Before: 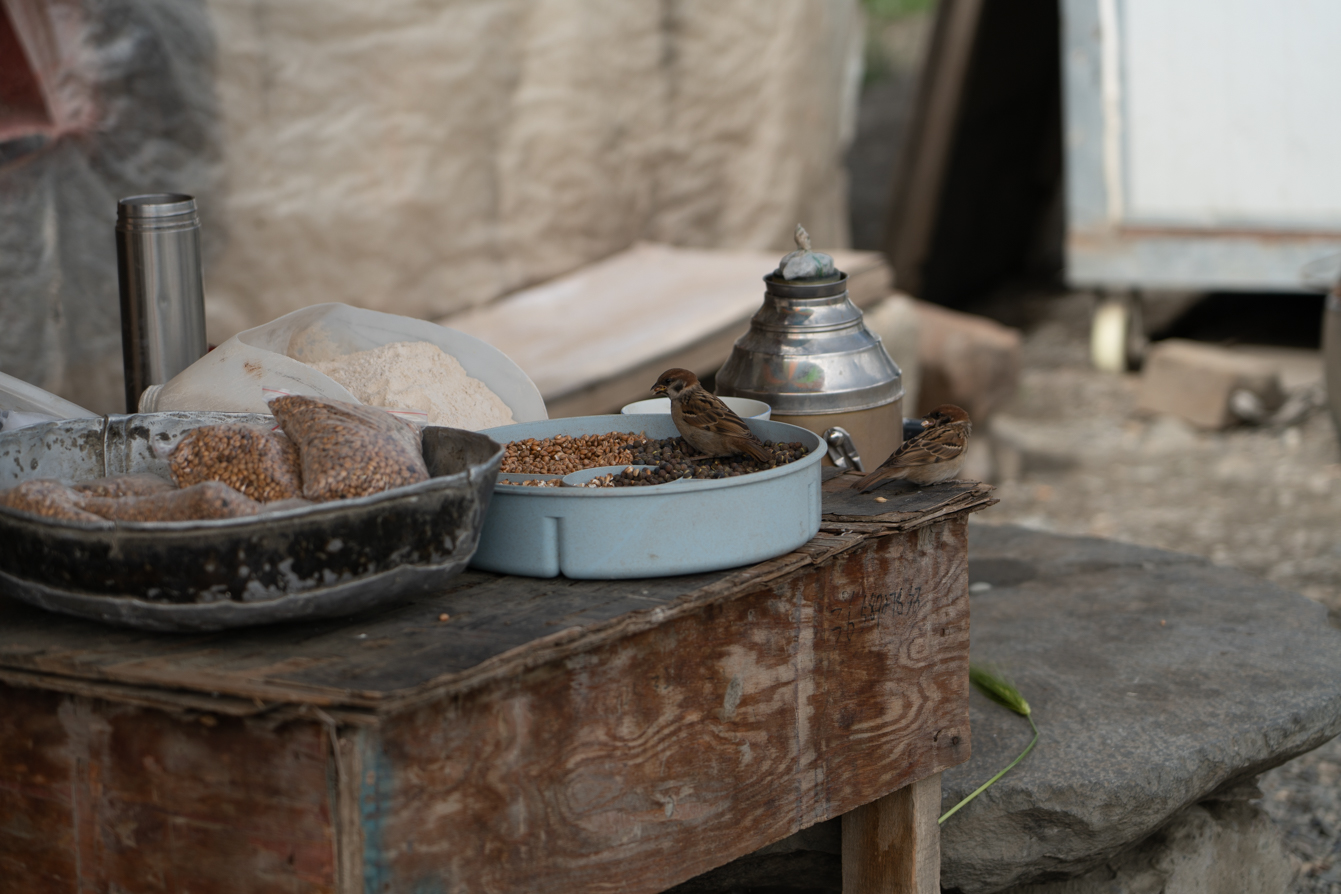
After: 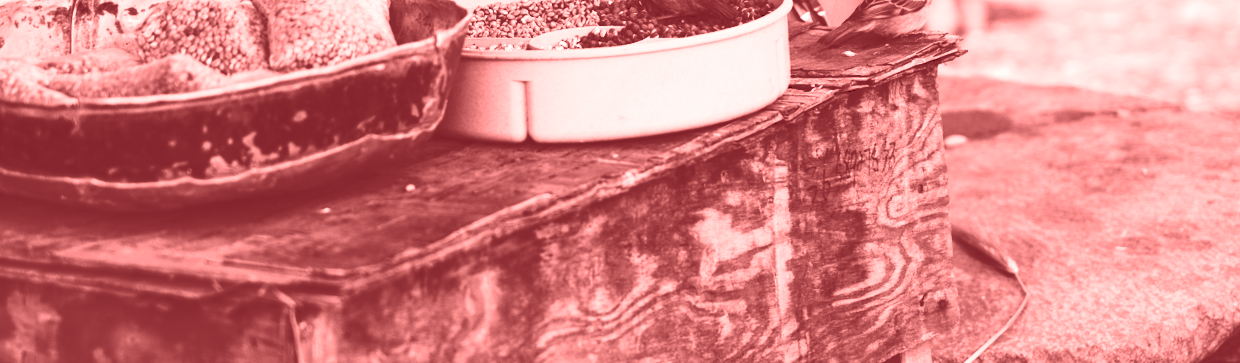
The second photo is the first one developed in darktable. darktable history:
colorize: saturation 60%, source mix 100%
tone curve: curves: ch0 [(0, 0) (0.003, 0.145) (0.011, 0.15) (0.025, 0.15) (0.044, 0.156) (0.069, 0.161) (0.1, 0.169) (0.136, 0.175) (0.177, 0.184) (0.224, 0.196) (0.277, 0.234) (0.335, 0.291) (0.399, 0.391) (0.468, 0.505) (0.543, 0.633) (0.623, 0.742) (0.709, 0.826) (0.801, 0.882) (0.898, 0.93) (1, 1)], preserve colors none
shadows and highlights: white point adjustment 1, soften with gaussian
crop: top 45.551%, bottom 12.262%
rotate and perspective: rotation -1.68°, lens shift (vertical) -0.146, crop left 0.049, crop right 0.912, crop top 0.032, crop bottom 0.96
base curve: curves: ch0 [(0, 0) (0.495, 0.917) (1, 1)], preserve colors none
